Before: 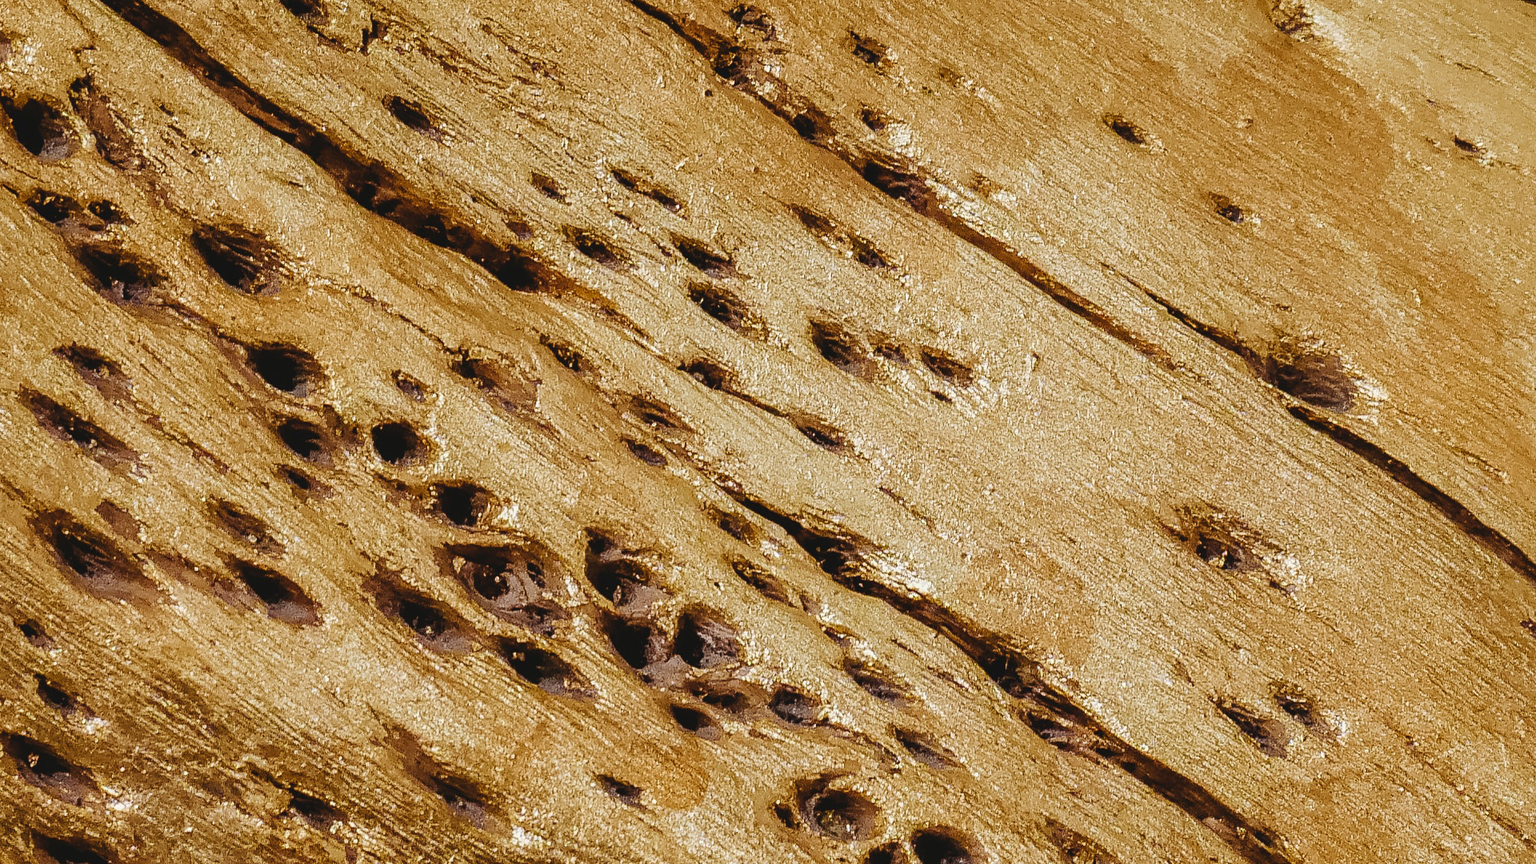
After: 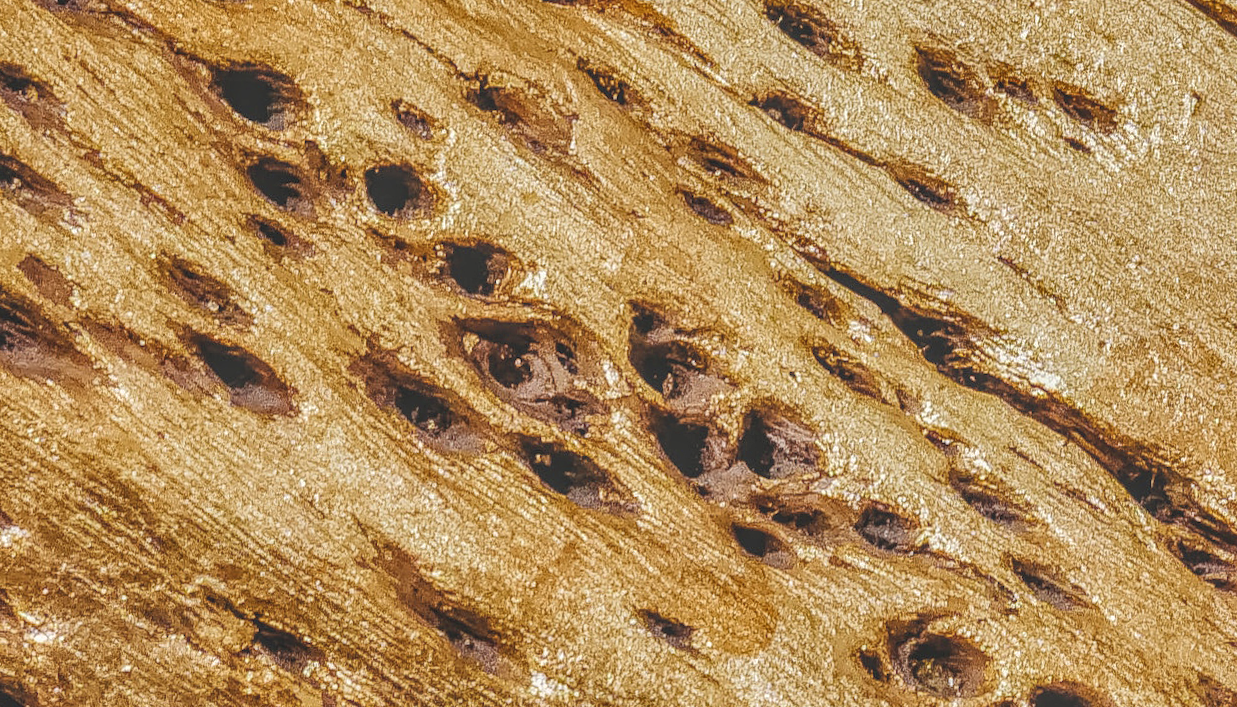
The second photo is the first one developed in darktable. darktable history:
crop and rotate: angle -1.08°, left 3.765%, top 32.345%, right 29.625%
contrast brightness saturation: brightness 0.124
local contrast: highlights 66%, shadows 34%, detail 167%, midtone range 0.2
shadows and highlights: shadows 40.27, highlights -55.99, low approximation 0.01, soften with gaussian
